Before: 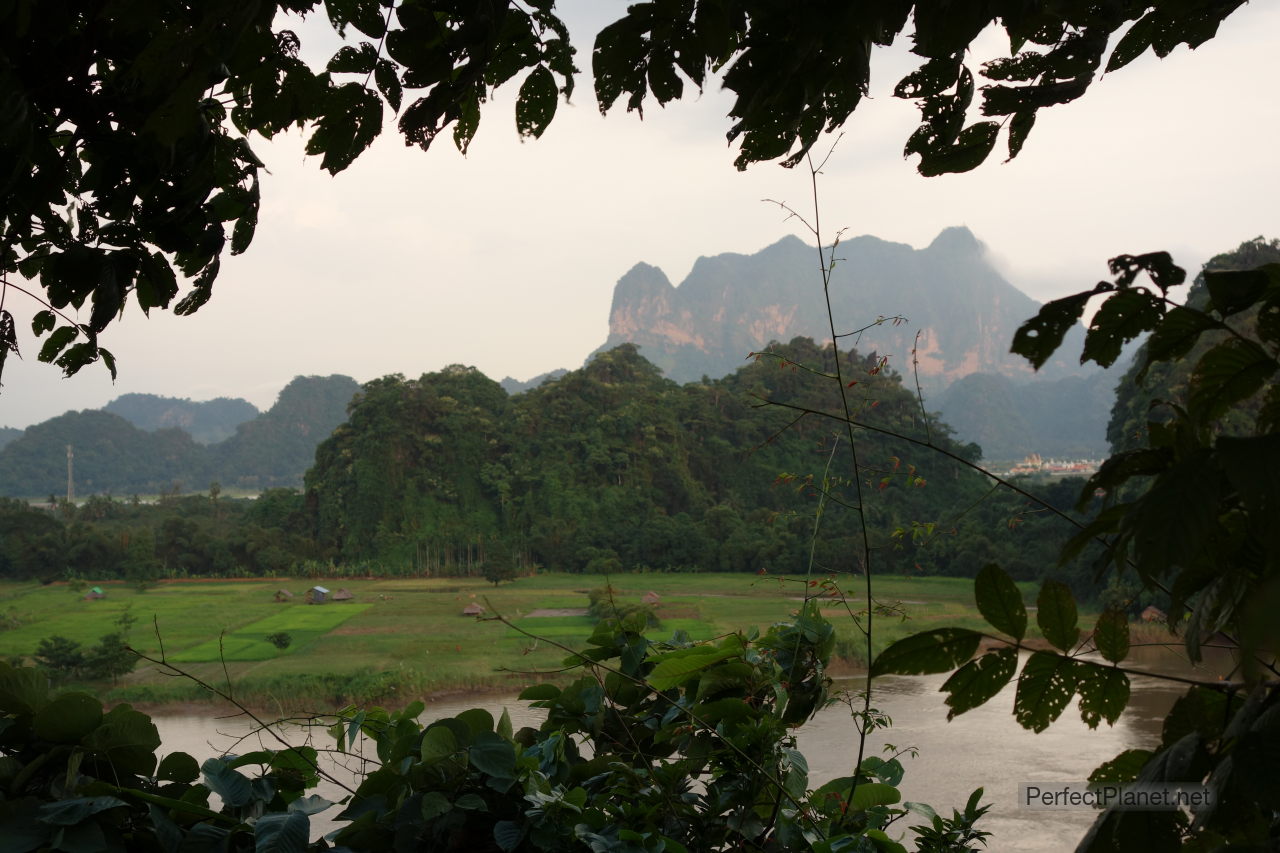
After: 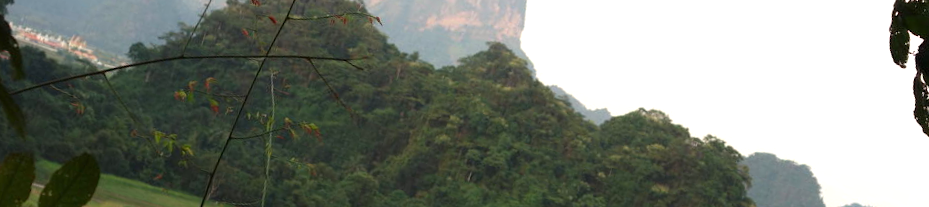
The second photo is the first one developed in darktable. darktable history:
color correction: highlights a* 0.003, highlights b* -0.283
exposure: black level correction 0, exposure 0.68 EV, compensate exposure bias true, compensate highlight preservation false
crop and rotate: angle 16.12°, top 30.835%, bottom 35.653%
